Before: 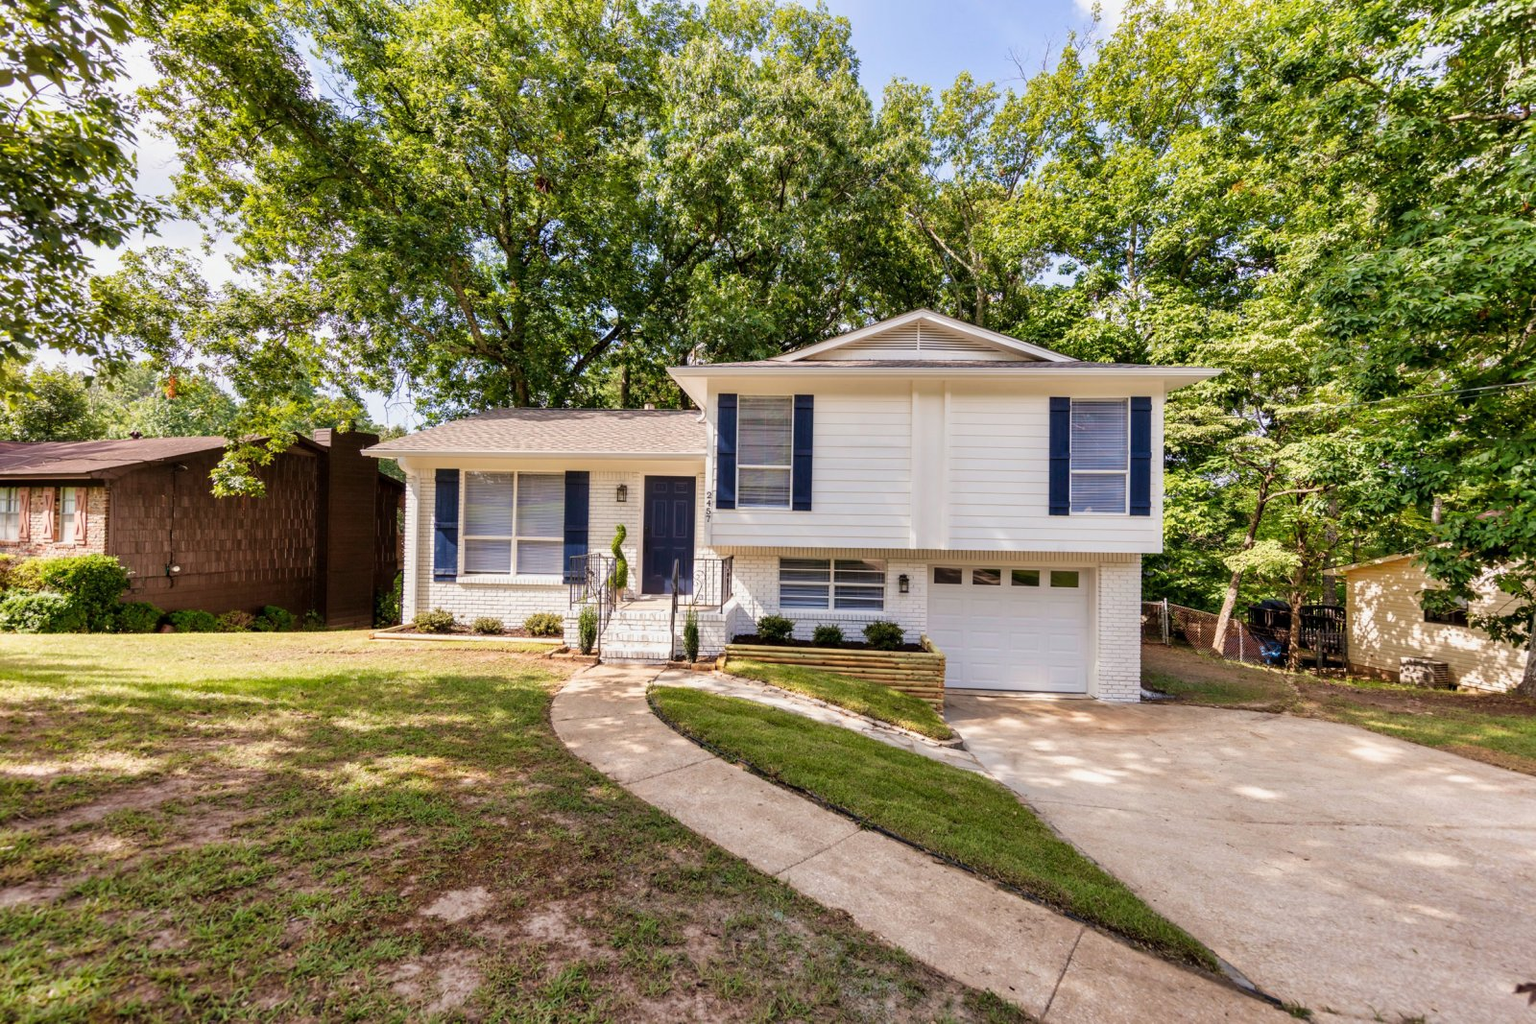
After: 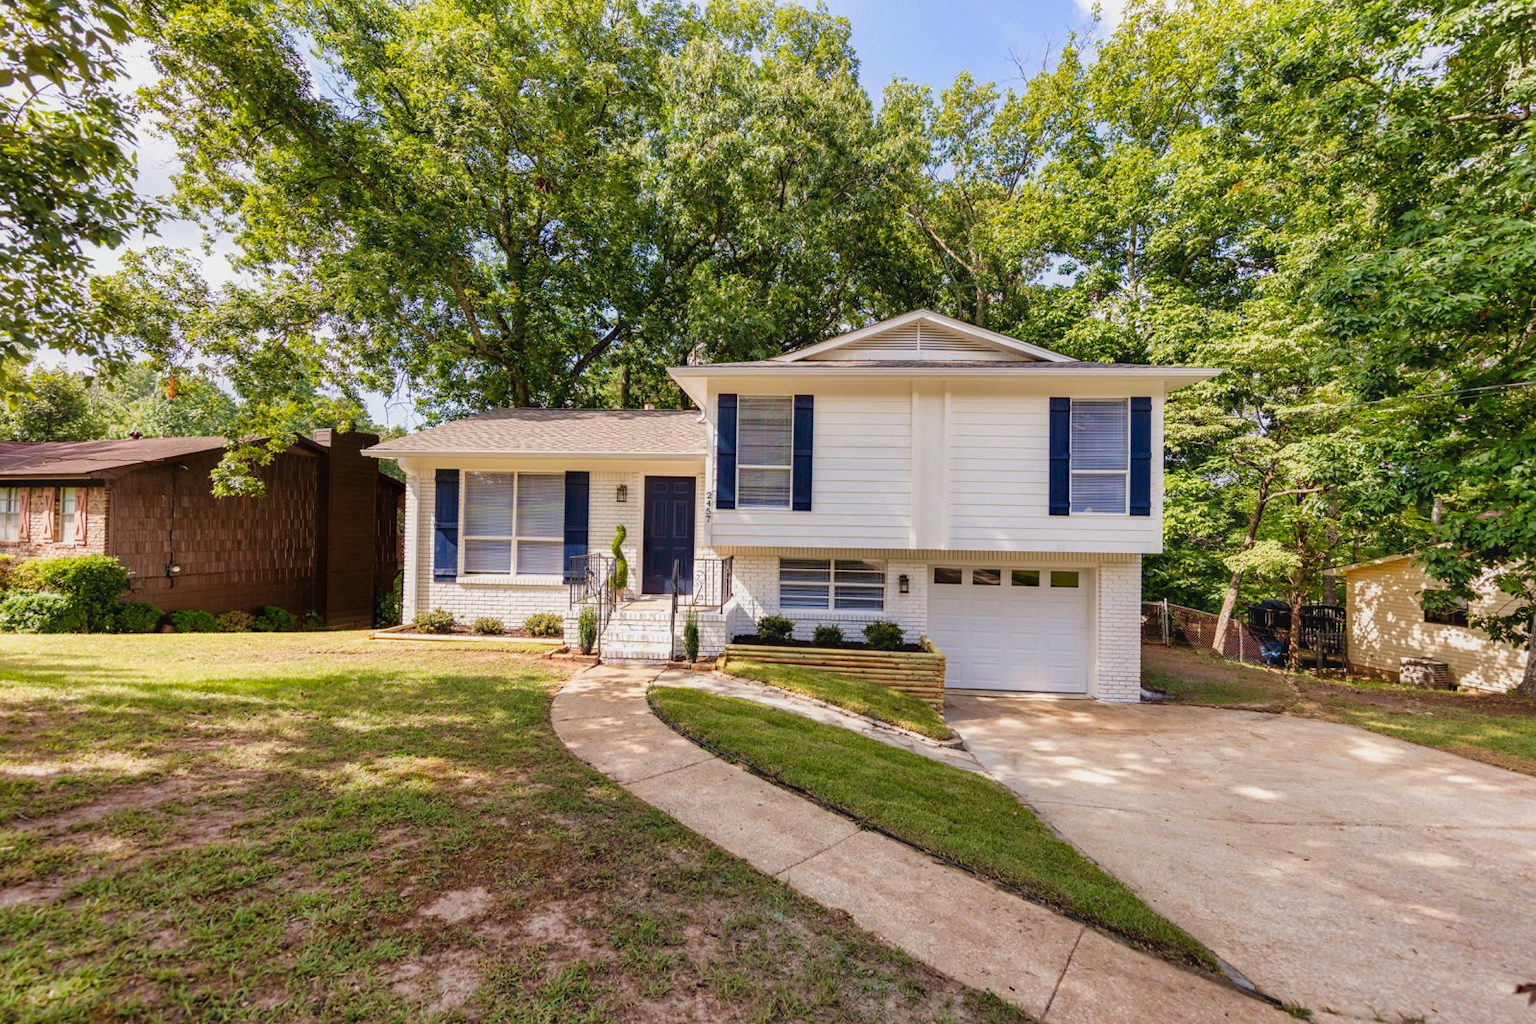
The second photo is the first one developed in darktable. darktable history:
contrast equalizer: octaves 7, y [[0.5, 0.488, 0.462, 0.461, 0.491, 0.5], [0.5 ×6], [0.5 ×6], [0 ×6], [0 ×6]]
haze removal: compatibility mode true, adaptive false
